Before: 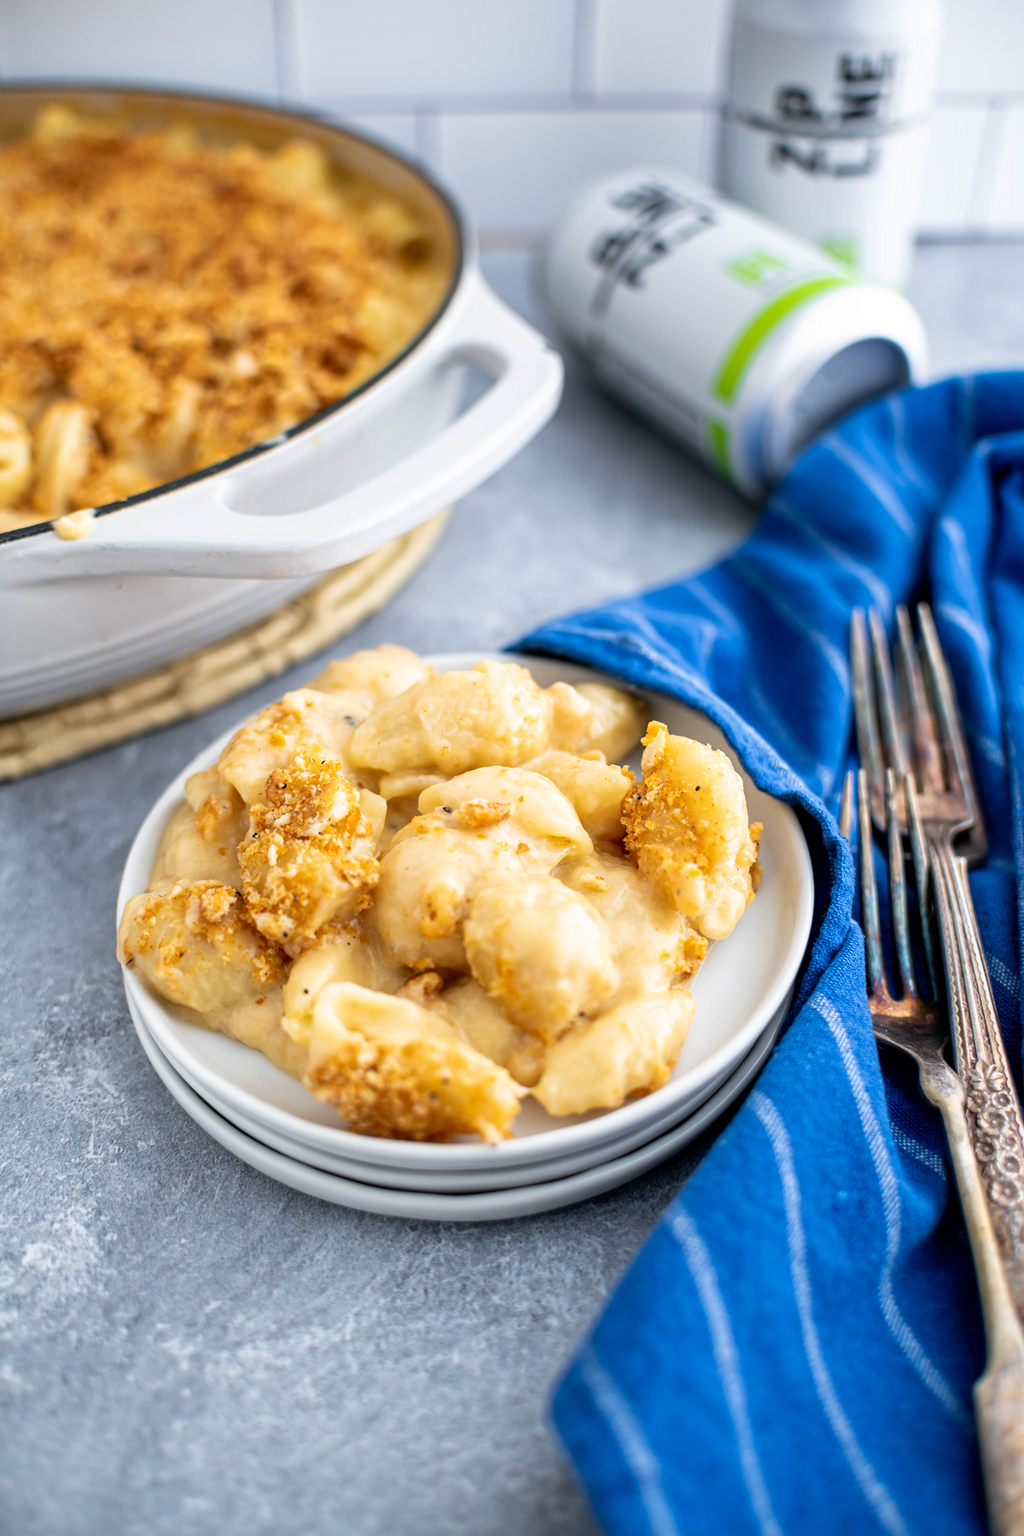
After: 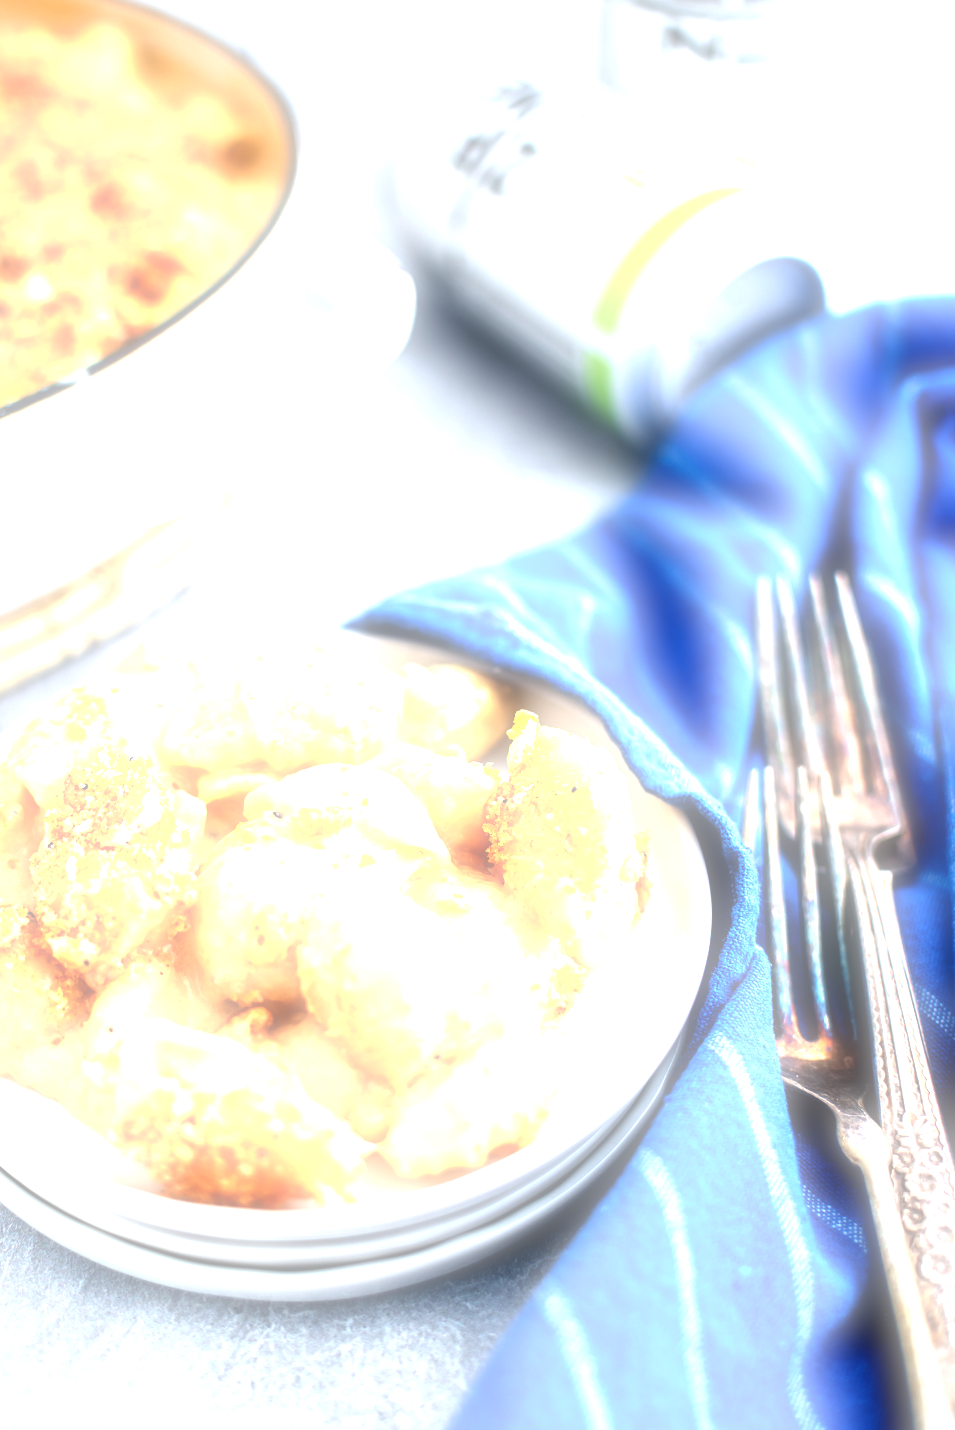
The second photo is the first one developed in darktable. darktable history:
soften: on, module defaults
crop and rotate: left 20.74%, top 7.912%, right 0.375%, bottom 13.378%
exposure: black level correction 0, exposure 2 EV, compensate highlight preservation false
